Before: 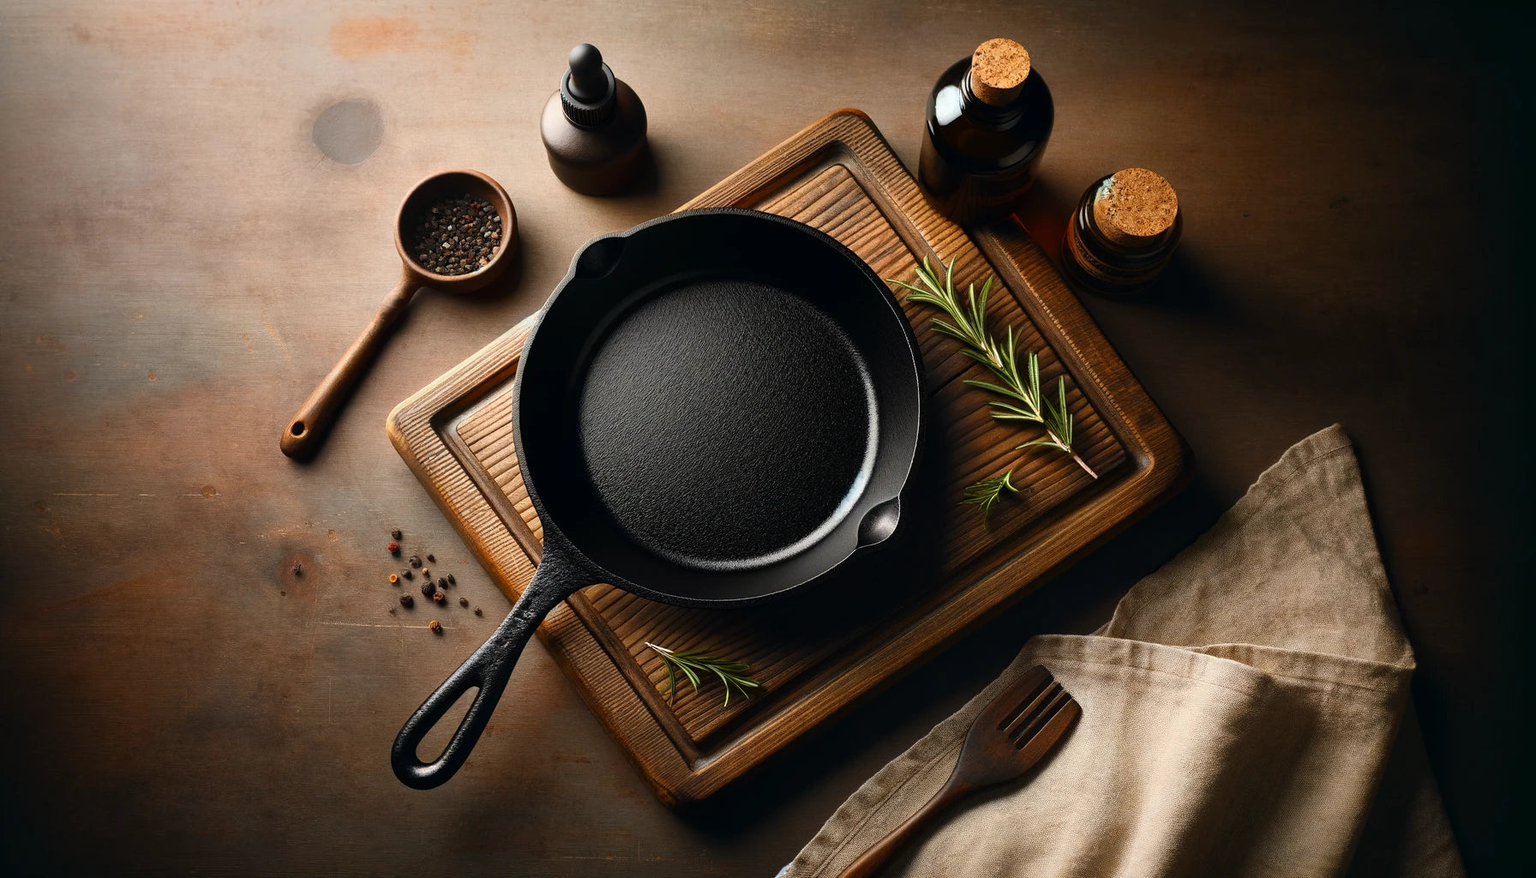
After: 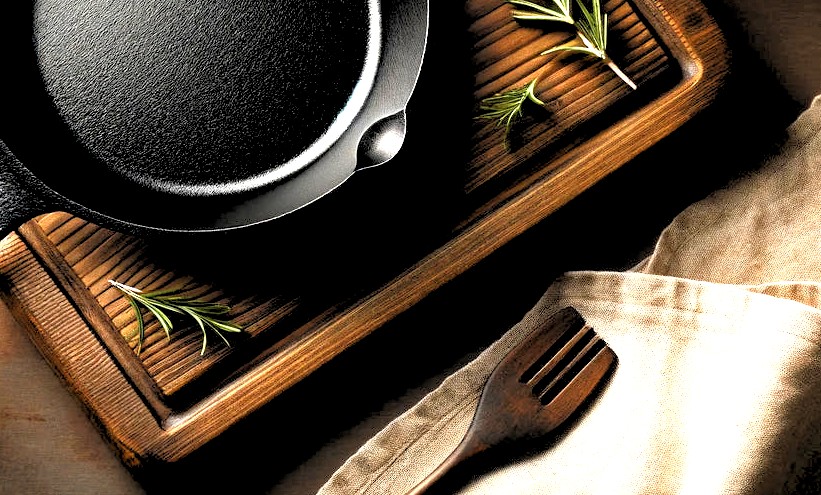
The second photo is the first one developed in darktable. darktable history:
rgb levels: levels [[0.029, 0.461, 0.922], [0, 0.5, 1], [0, 0.5, 1]]
exposure: black level correction 0, exposure 1.675 EV, compensate exposure bias true, compensate highlight preservation false
crop: left 35.976%, top 45.819%, right 18.162%, bottom 5.807%
